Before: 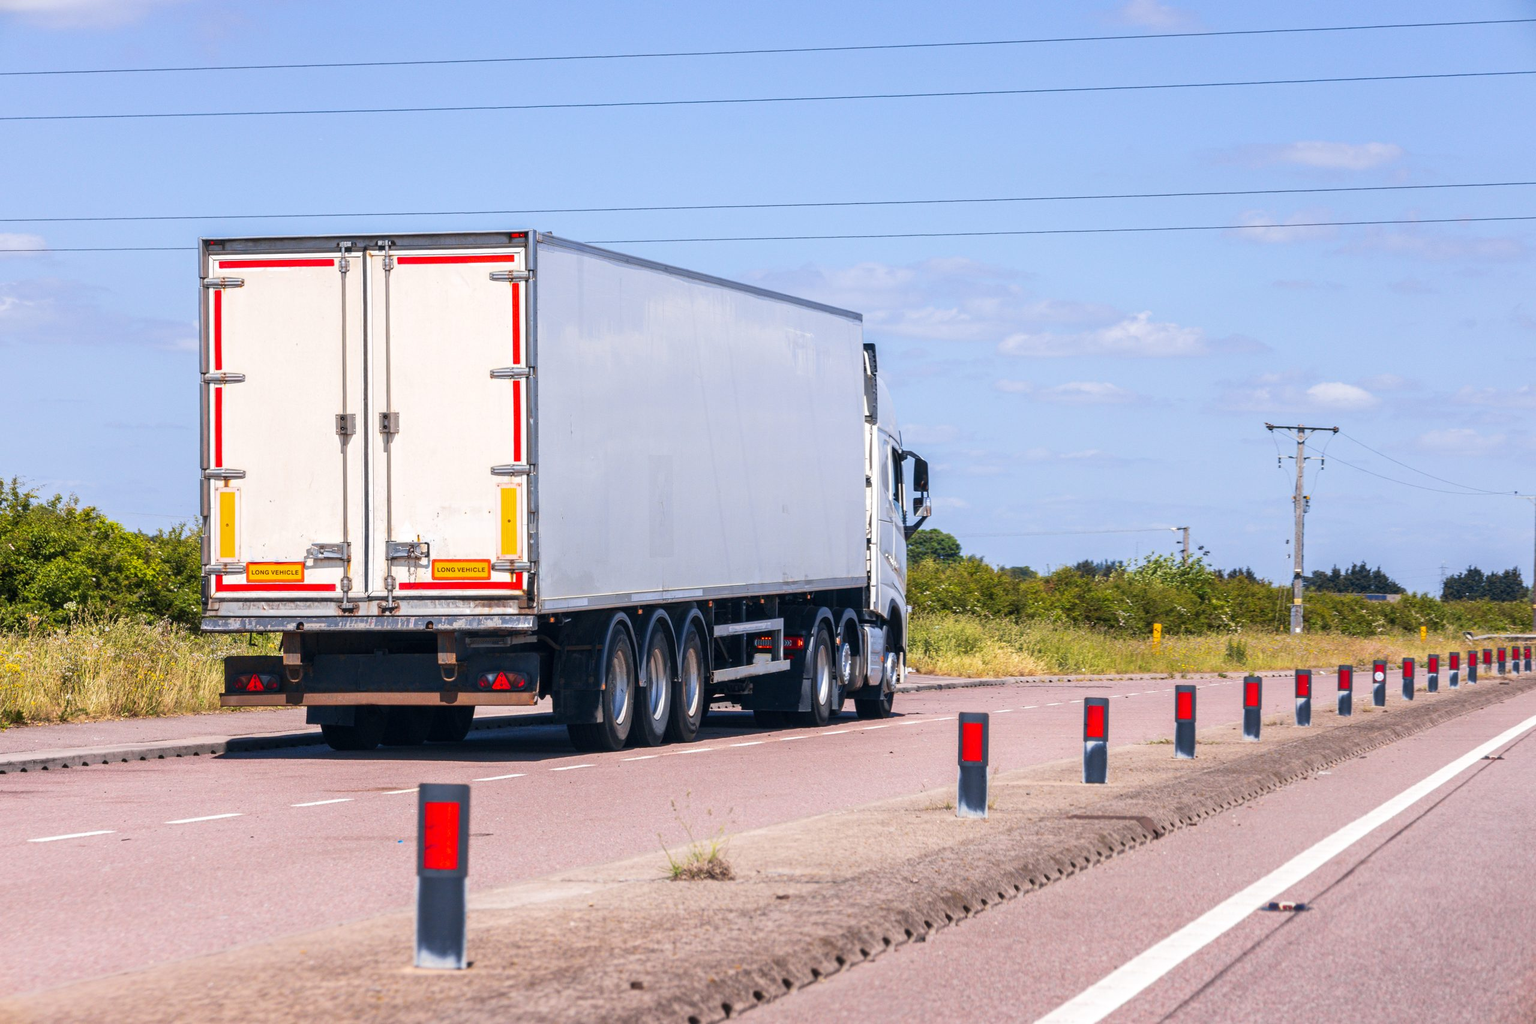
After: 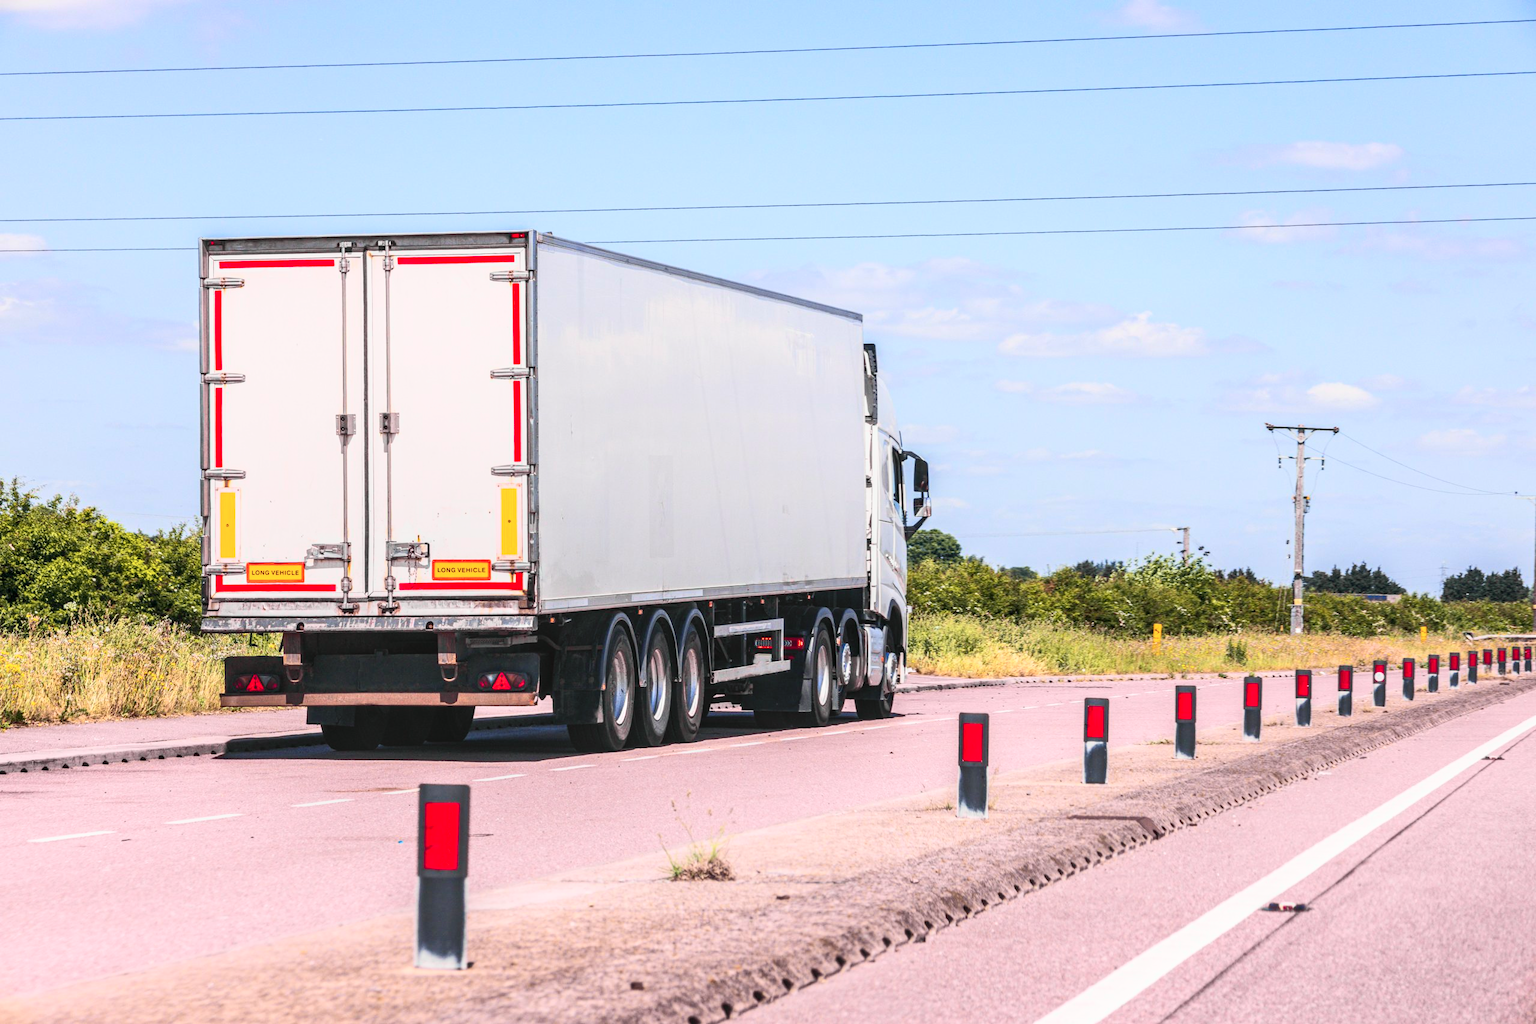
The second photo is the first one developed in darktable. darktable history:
local contrast: on, module defaults
tone curve: curves: ch0 [(0, 0.026) (0.172, 0.194) (0.398, 0.437) (0.469, 0.544) (0.612, 0.741) (0.845, 0.926) (1, 0.968)]; ch1 [(0, 0) (0.437, 0.453) (0.472, 0.467) (0.502, 0.502) (0.531, 0.546) (0.574, 0.583) (0.617, 0.64) (0.699, 0.749) (0.859, 0.919) (1, 1)]; ch2 [(0, 0) (0.33, 0.301) (0.421, 0.443) (0.476, 0.502) (0.511, 0.504) (0.553, 0.553) (0.595, 0.586) (0.664, 0.664) (1, 1)], color space Lab, independent channels, preserve colors none
shadows and highlights: radius 335.86, shadows 64.42, highlights 5.97, compress 87.47%, soften with gaussian
